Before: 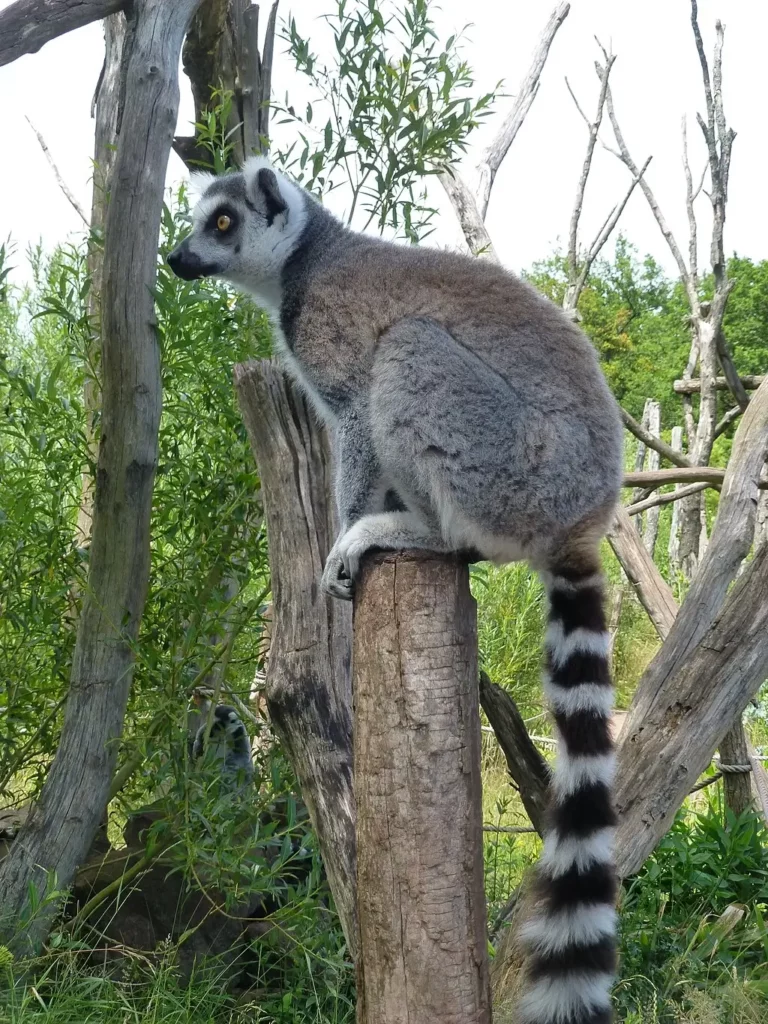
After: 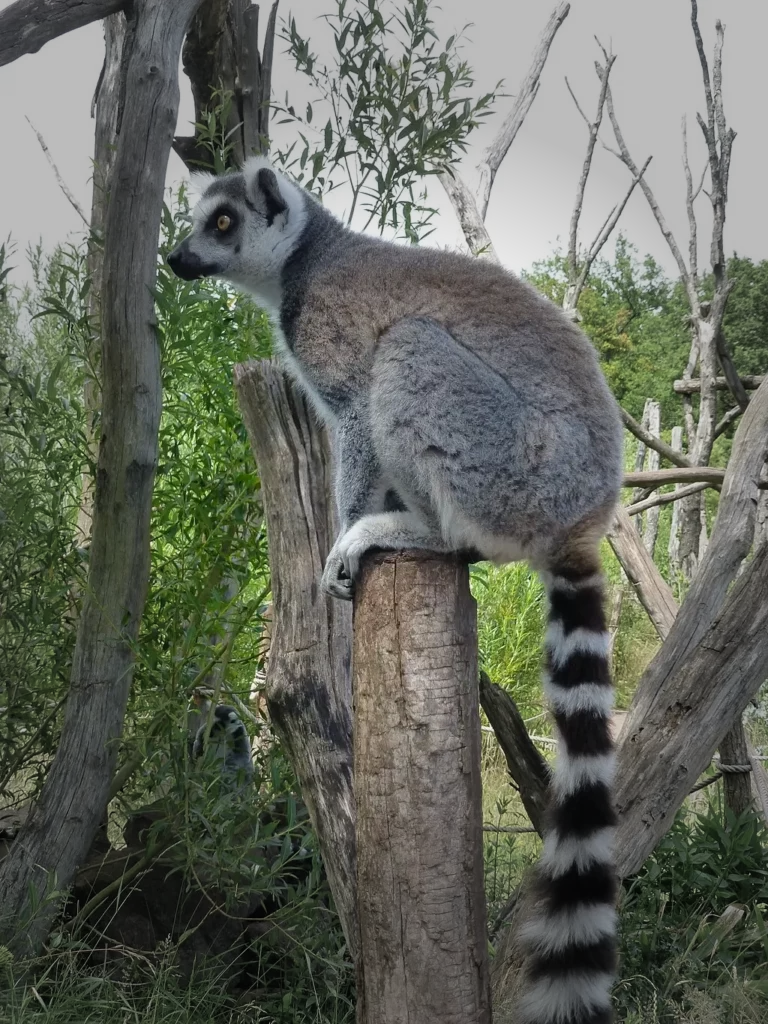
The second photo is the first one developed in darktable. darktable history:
vignetting: fall-off start 39.01%, fall-off radius 40.45%
